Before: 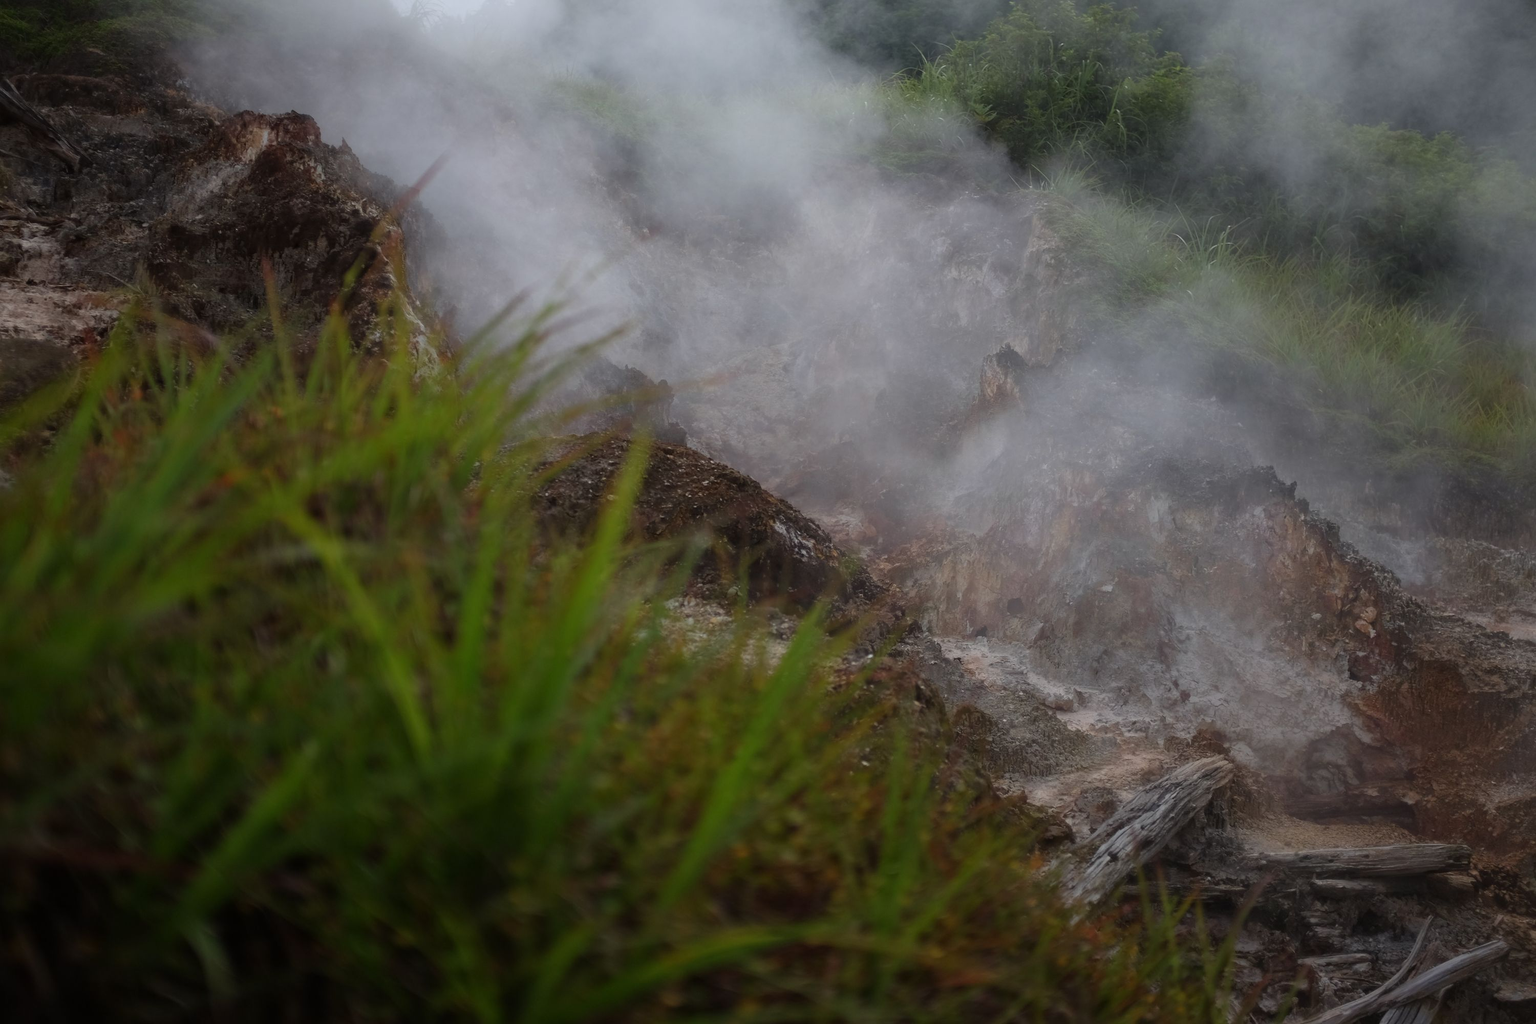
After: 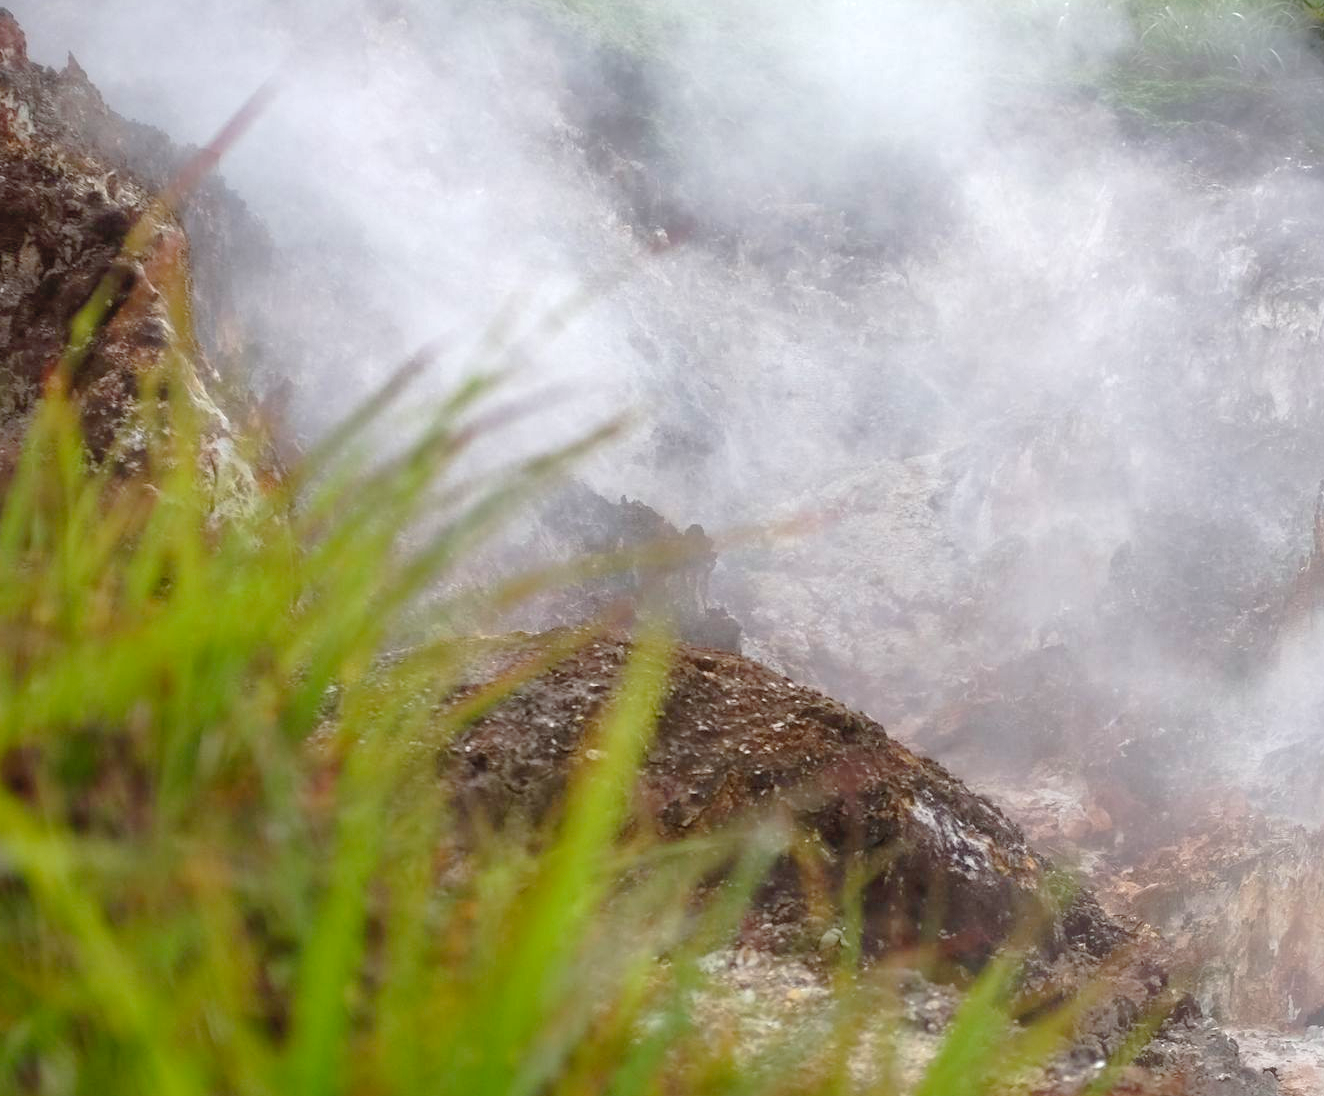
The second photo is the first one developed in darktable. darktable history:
crop: left 20.029%, top 10.865%, right 35.824%, bottom 34.325%
exposure: black level correction 0, exposure 1.199 EV, compensate highlight preservation false
tone curve: curves: ch0 [(0, 0) (0.003, 0.003) (0.011, 0.006) (0.025, 0.015) (0.044, 0.025) (0.069, 0.034) (0.1, 0.052) (0.136, 0.092) (0.177, 0.157) (0.224, 0.228) (0.277, 0.305) (0.335, 0.392) (0.399, 0.466) (0.468, 0.543) (0.543, 0.612) (0.623, 0.692) (0.709, 0.78) (0.801, 0.865) (0.898, 0.935) (1, 1)], preserve colors none
shadows and highlights: on, module defaults
